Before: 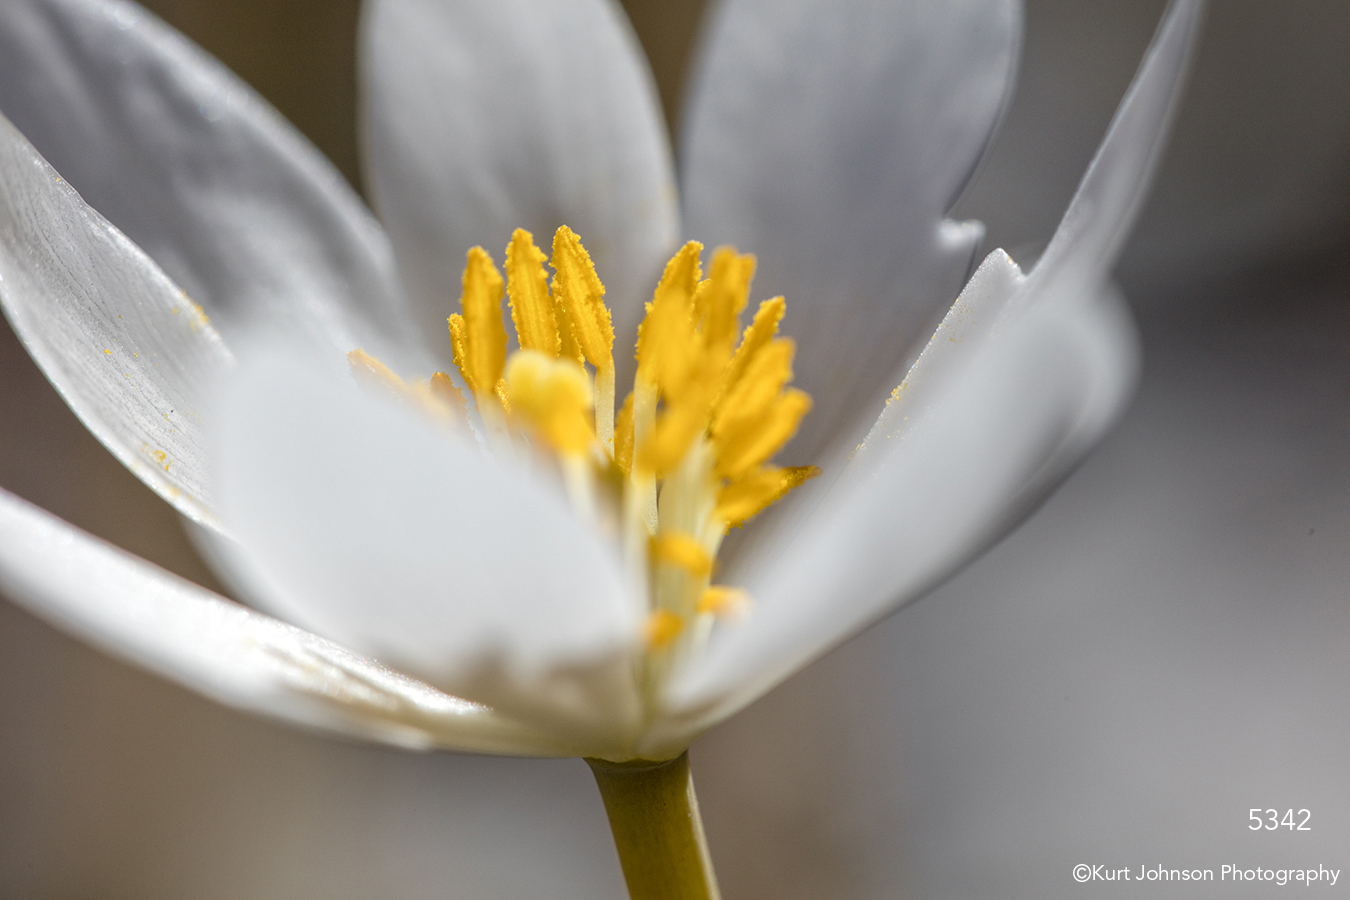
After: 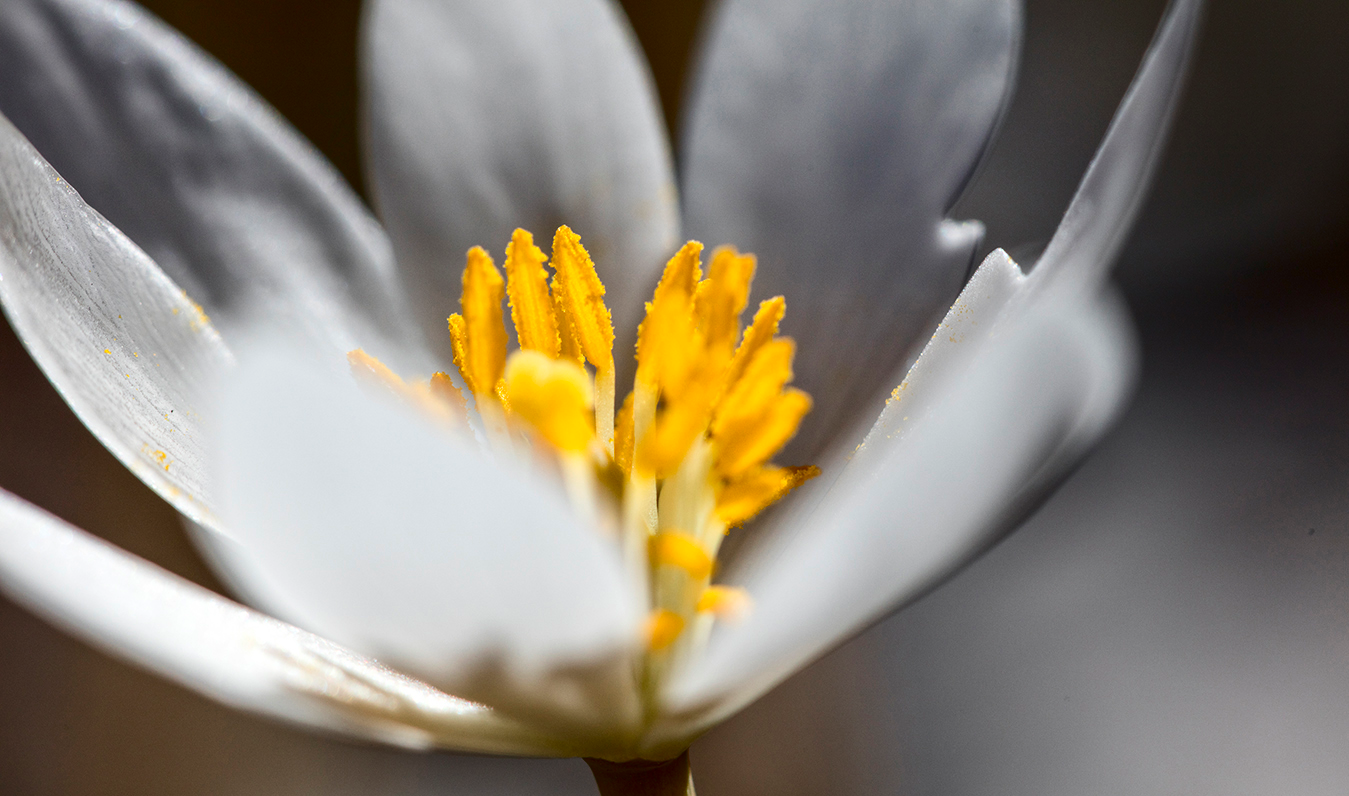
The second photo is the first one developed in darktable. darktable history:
crop and rotate: top 0%, bottom 11.475%
contrast brightness saturation: contrast 0.239, brightness -0.235, saturation 0.135
